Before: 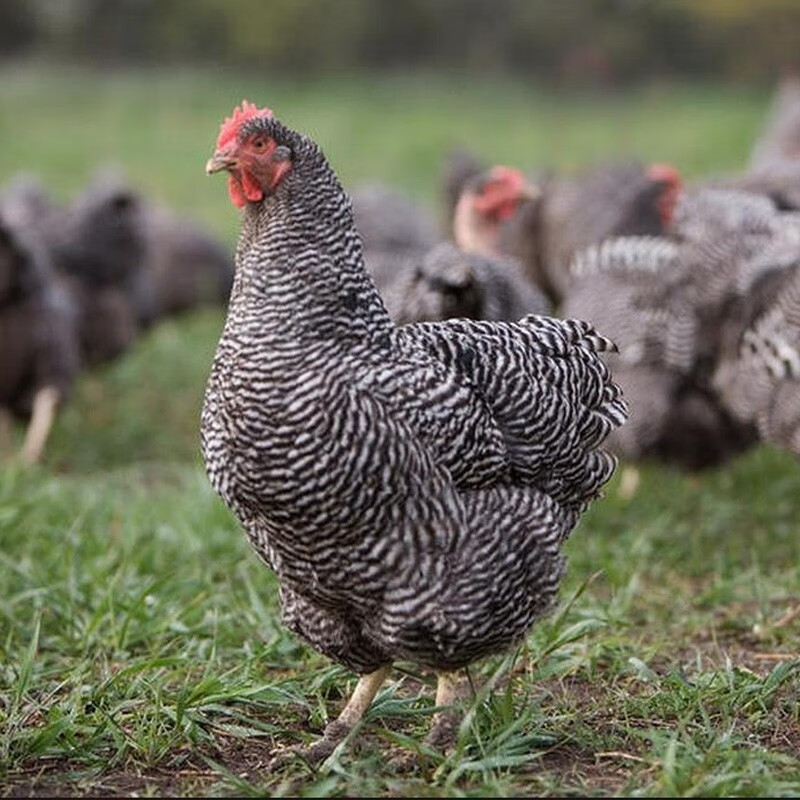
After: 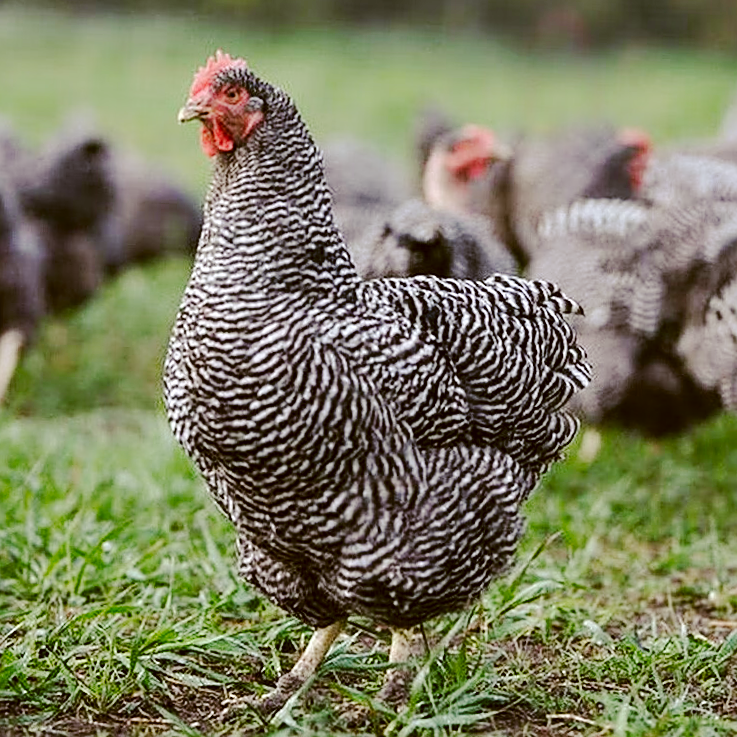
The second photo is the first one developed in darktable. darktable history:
sharpen: on, module defaults
color correction: highlights a* -1.43, highlights b* 10.12, shadows a* 0.395, shadows b* 19.35
tone curve: curves: ch0 [(0, 0) (0.003, 0.002) (0.011, 0.009) (0.025, 0.018) (0.044, 0.03) (0.069, 0.043) (0.1, 0.057) (0.136, 0.079) (0.177, 0.125) (0.224, 0.178) (0.277, 0.255) (0.335, 0.341) (0.399, 0.443) (0.468, 0.553) (0.543, 0.644) (0.623, 0.718) (0.709, 0.779) (0.801, 0.849) (0.898, 0.929) (1, 1)], preserve colors none
white balance: red 0.948, green 1.02, blue 1.176
crop and rotate: angle -1.96°, left 3.097%, top 4.154%, right 1.586%, bottom 0.529%
